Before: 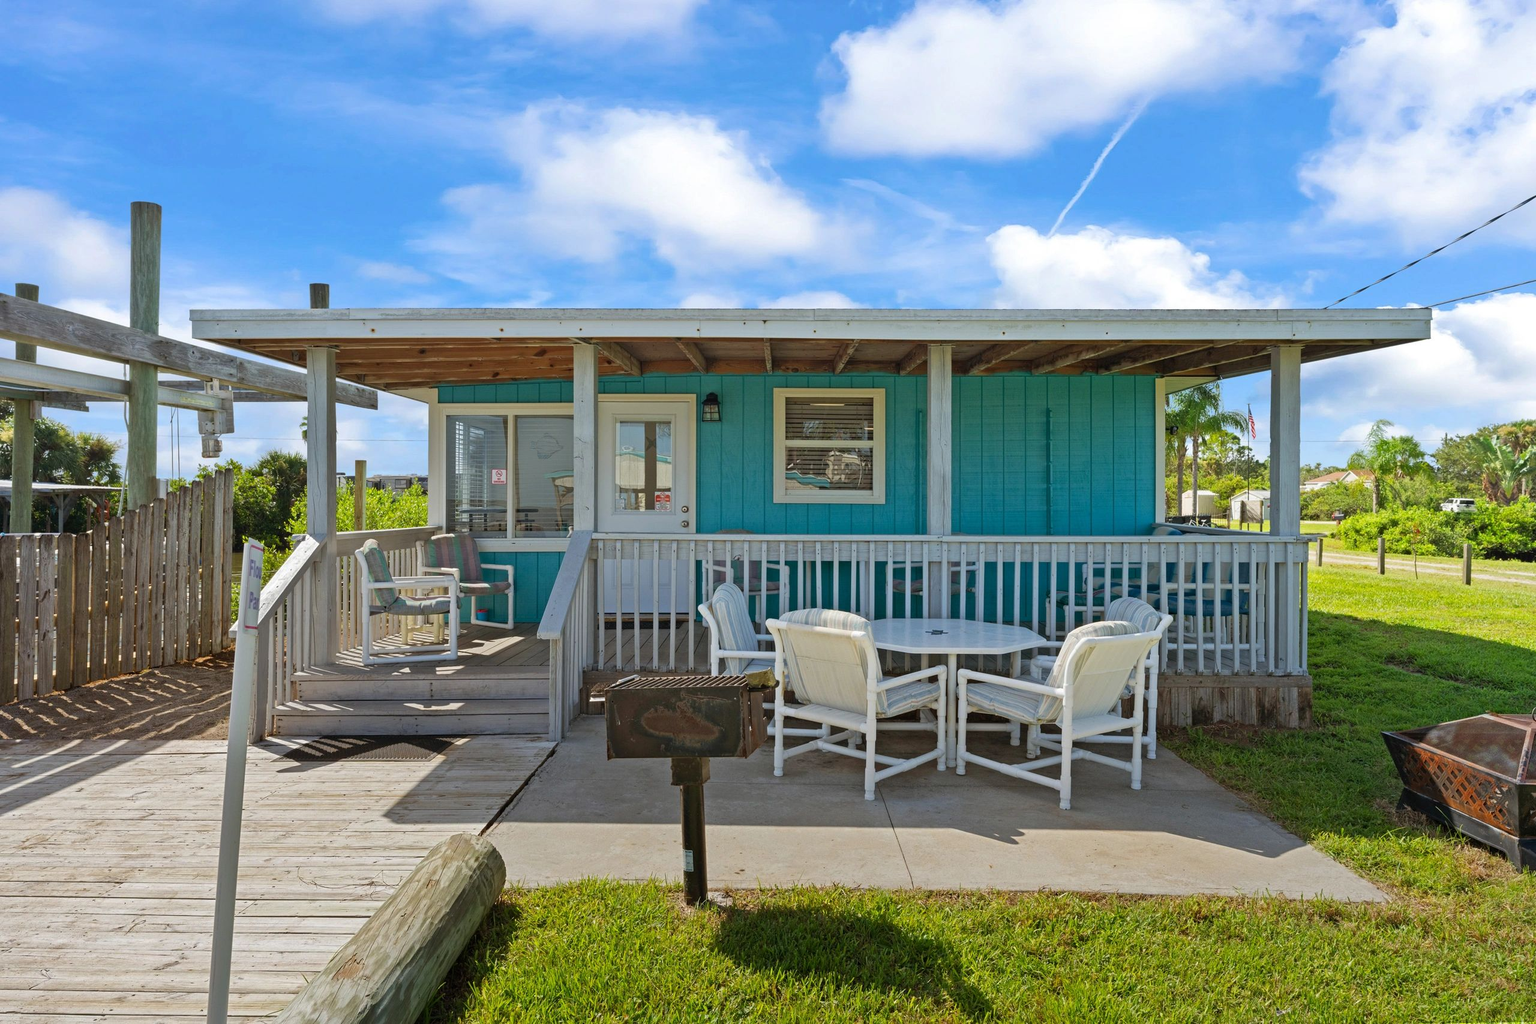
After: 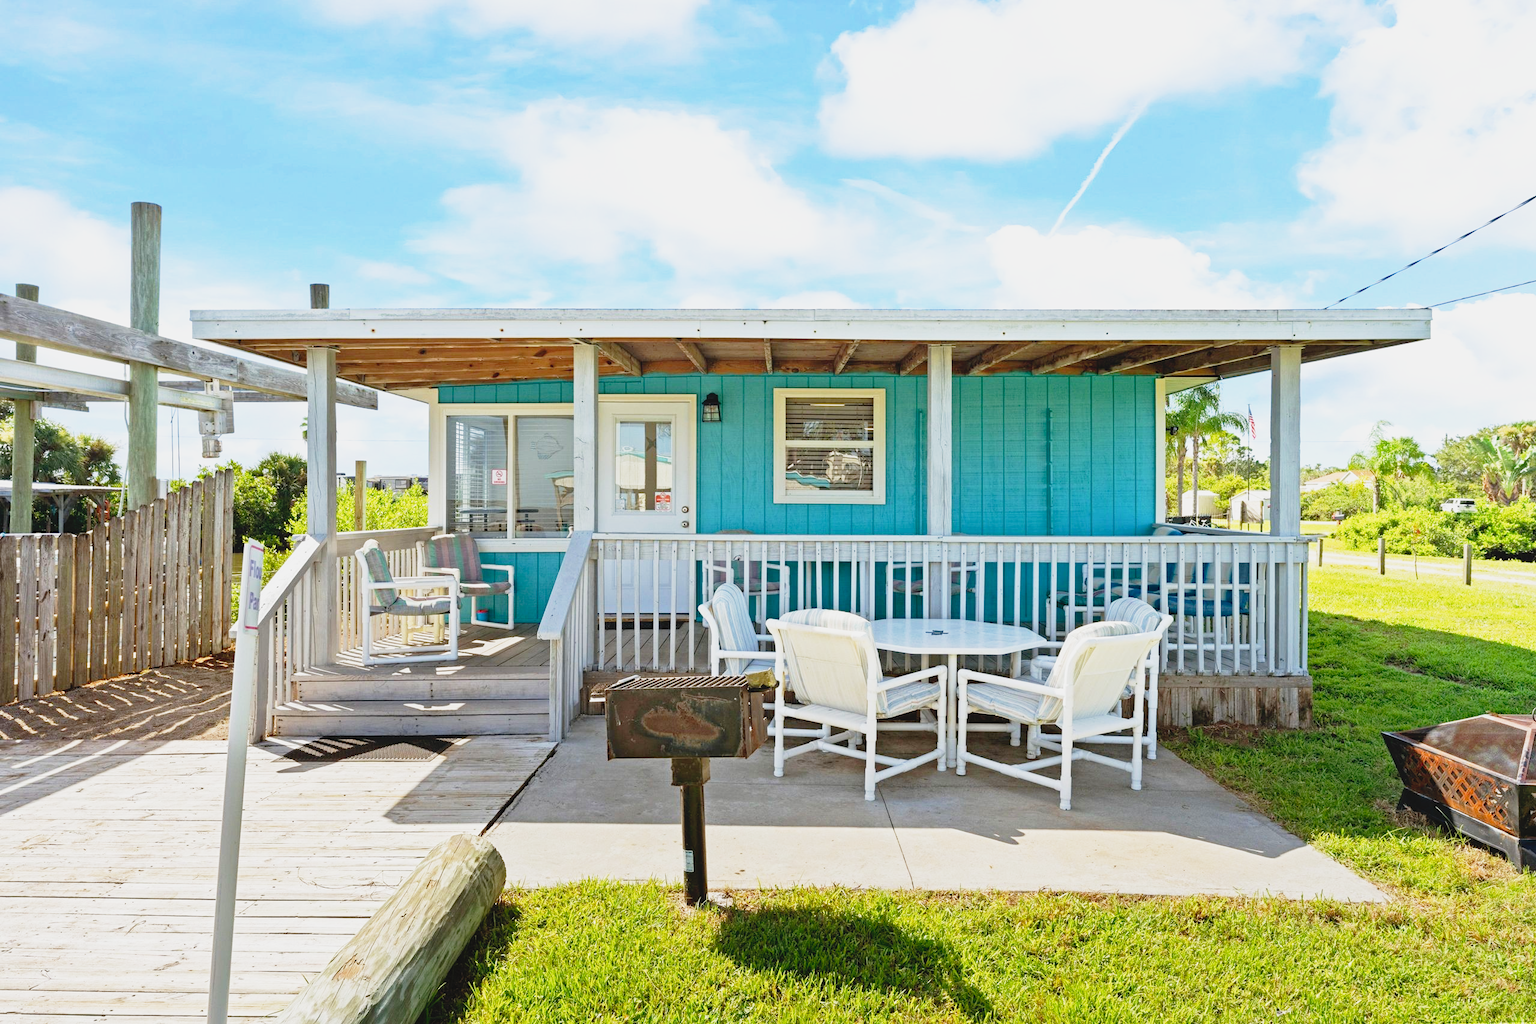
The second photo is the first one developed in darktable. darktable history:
base curve: curves: ch0 [(0, 0) (0.012, 0.01) (0.073, 0.168) (0.31, 0.711) (0.645, 0.957) (1, 1)], preserve colors none
contrast brightness saturation: contrast -0.095, saturation -0.085
